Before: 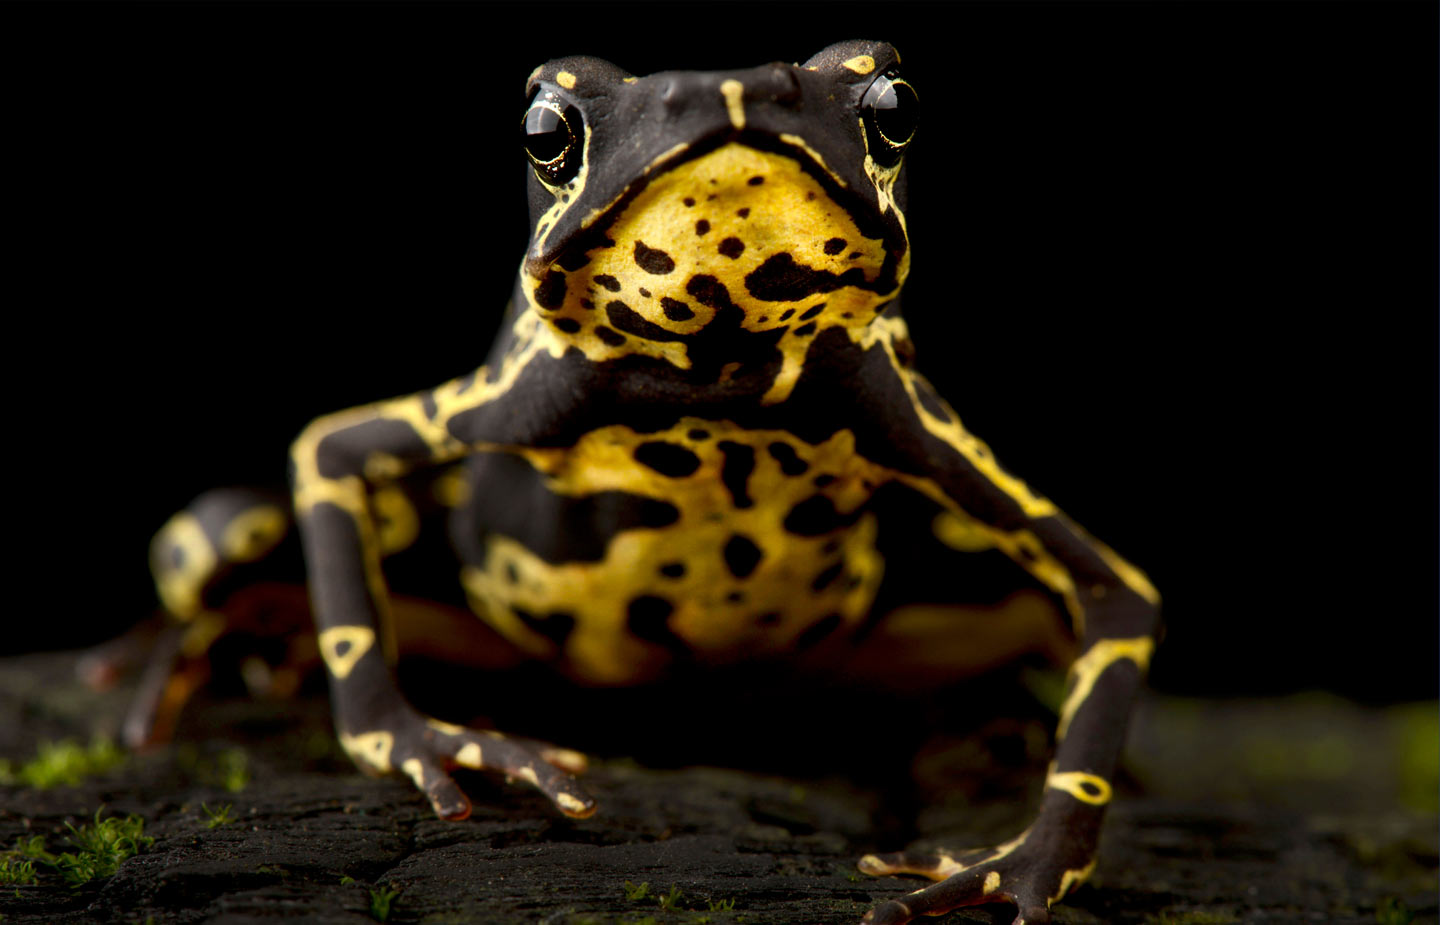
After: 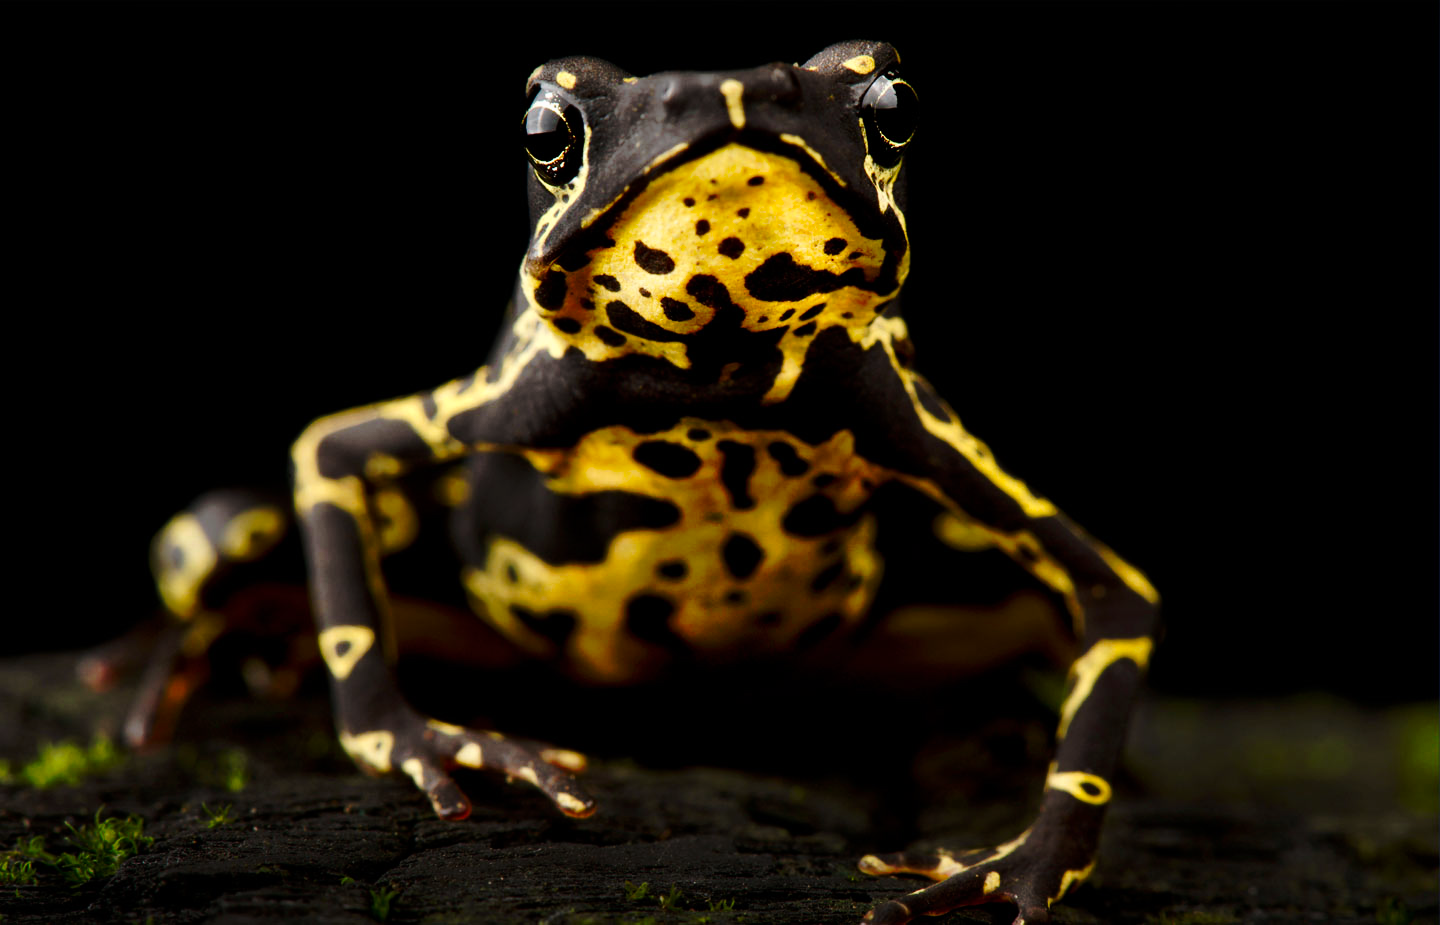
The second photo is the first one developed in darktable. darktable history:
tone curve: curves: ch0 [(0, 0) (0.081, 0.044) (0.185, 0.13) (0.283, 0.238) (0.416, 0.449) (0.495, 0.524) (0.686, 0.743) (0.826, 0.865) (0.978, 0.988)]; ch1 [(0, 0) (0.147, 0.166) (0.321, 0.362) (0.371, 0.402) (0.423, 0.442) (0.479, 0.472) (0.505, 0.497) (0.521, 0.506) (0.551, 0.537) (0.586, 0.574) (0.625, 0.618) (0.68, 0.681) (1, 1)]; ch2 [(0, 0) (0.346, 0.362) (0.404, 0.427) (0.502, 0.495) (0.531, 0.513) (0.547, 0.533) (0.582, 0.596) (0.629, 0.631) (0.717, 0.678) (1, 1)], preserve colors none
